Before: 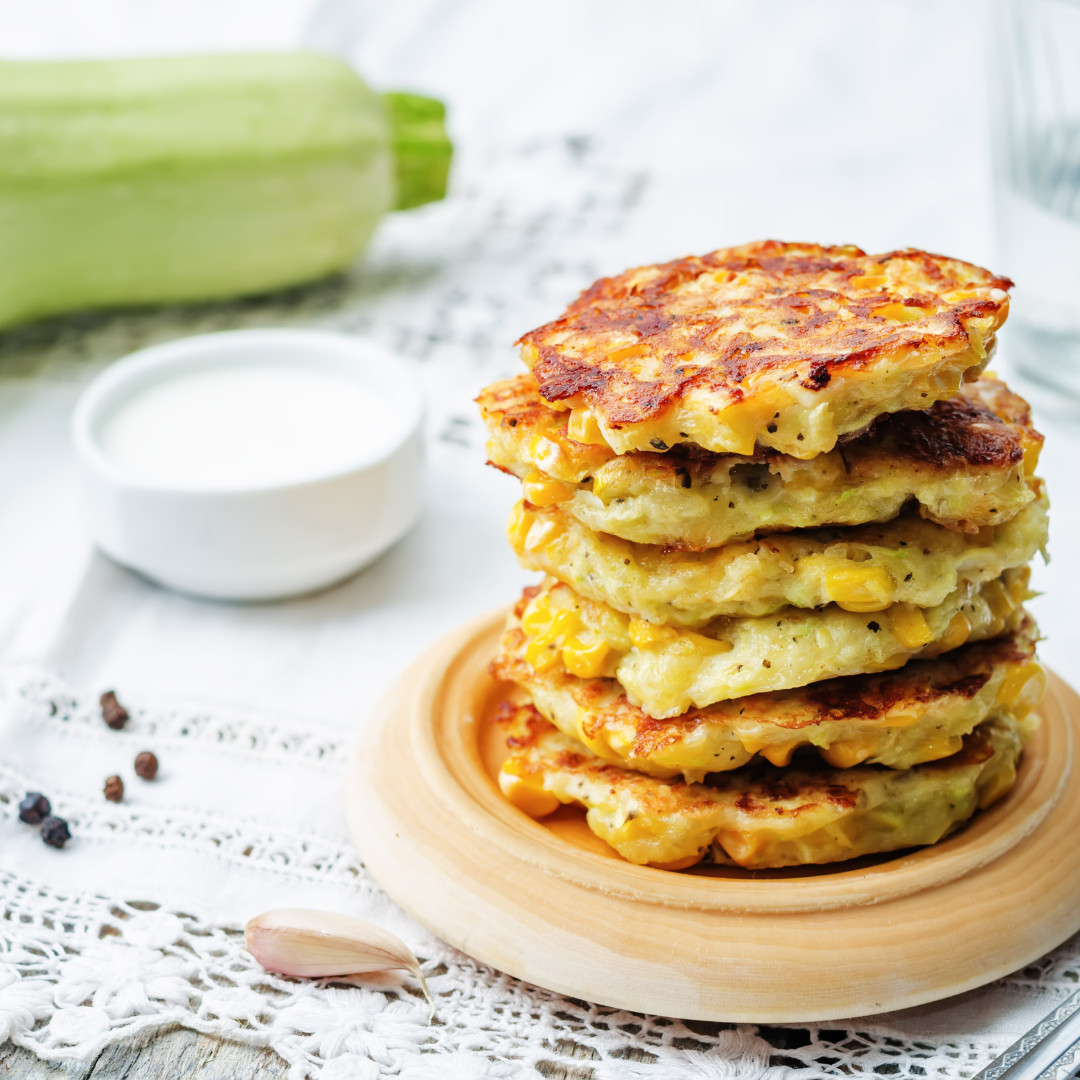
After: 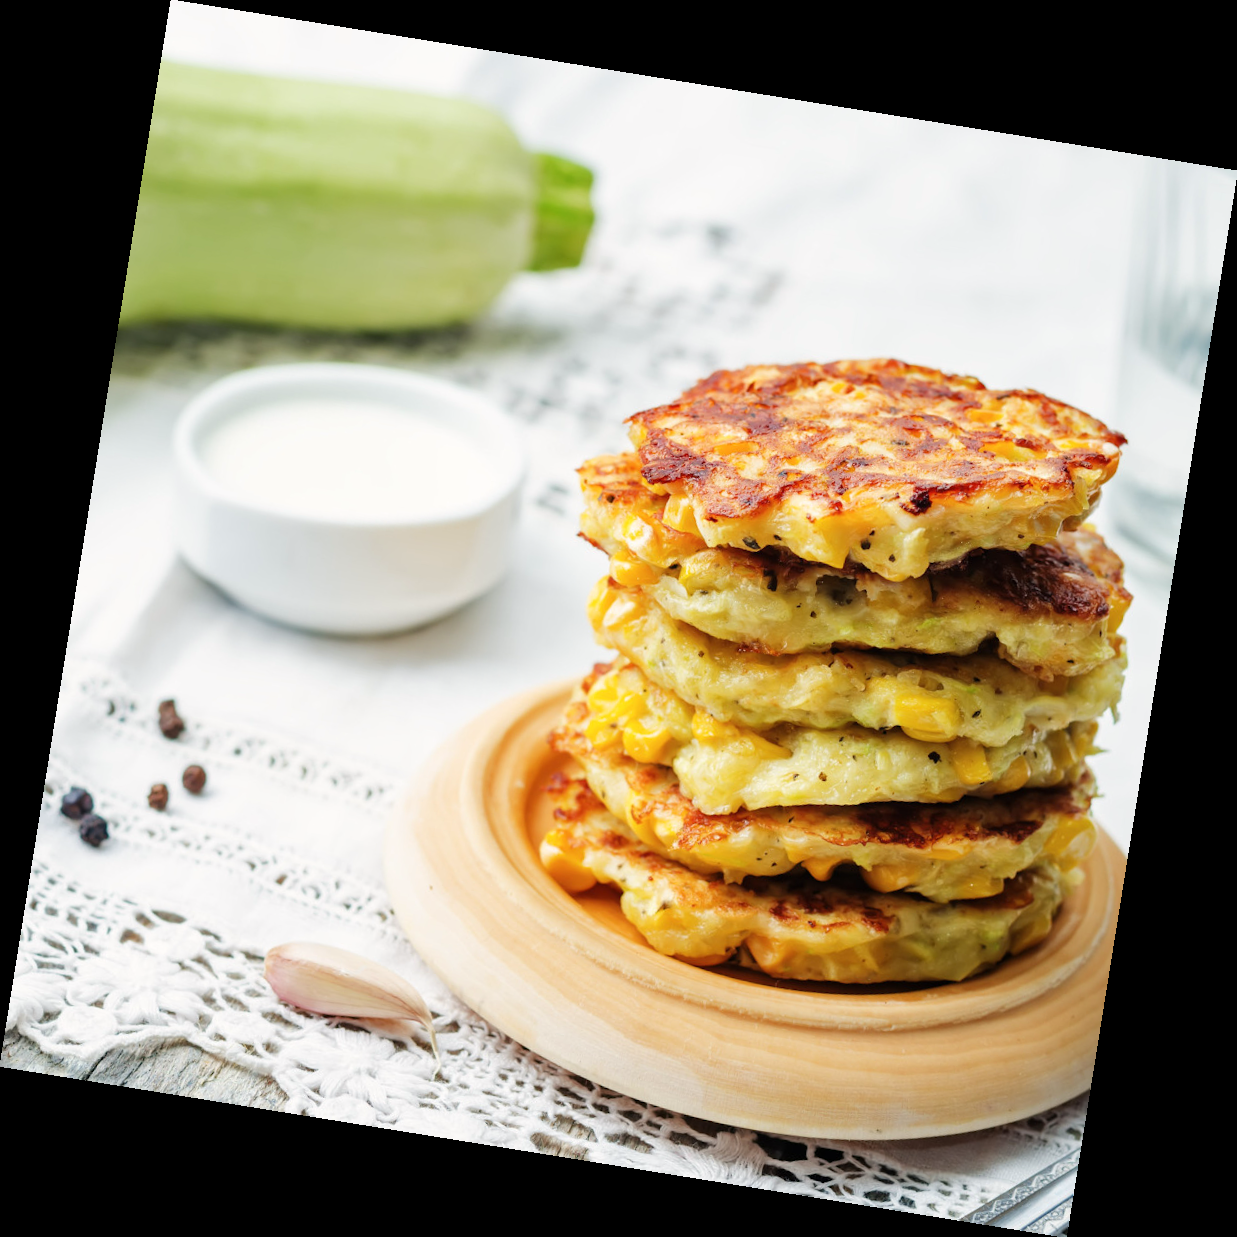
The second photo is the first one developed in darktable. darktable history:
white balance: red 1.009, blue 0.985
rotate and perspective: rotation 9.12°, automatic cropping off
